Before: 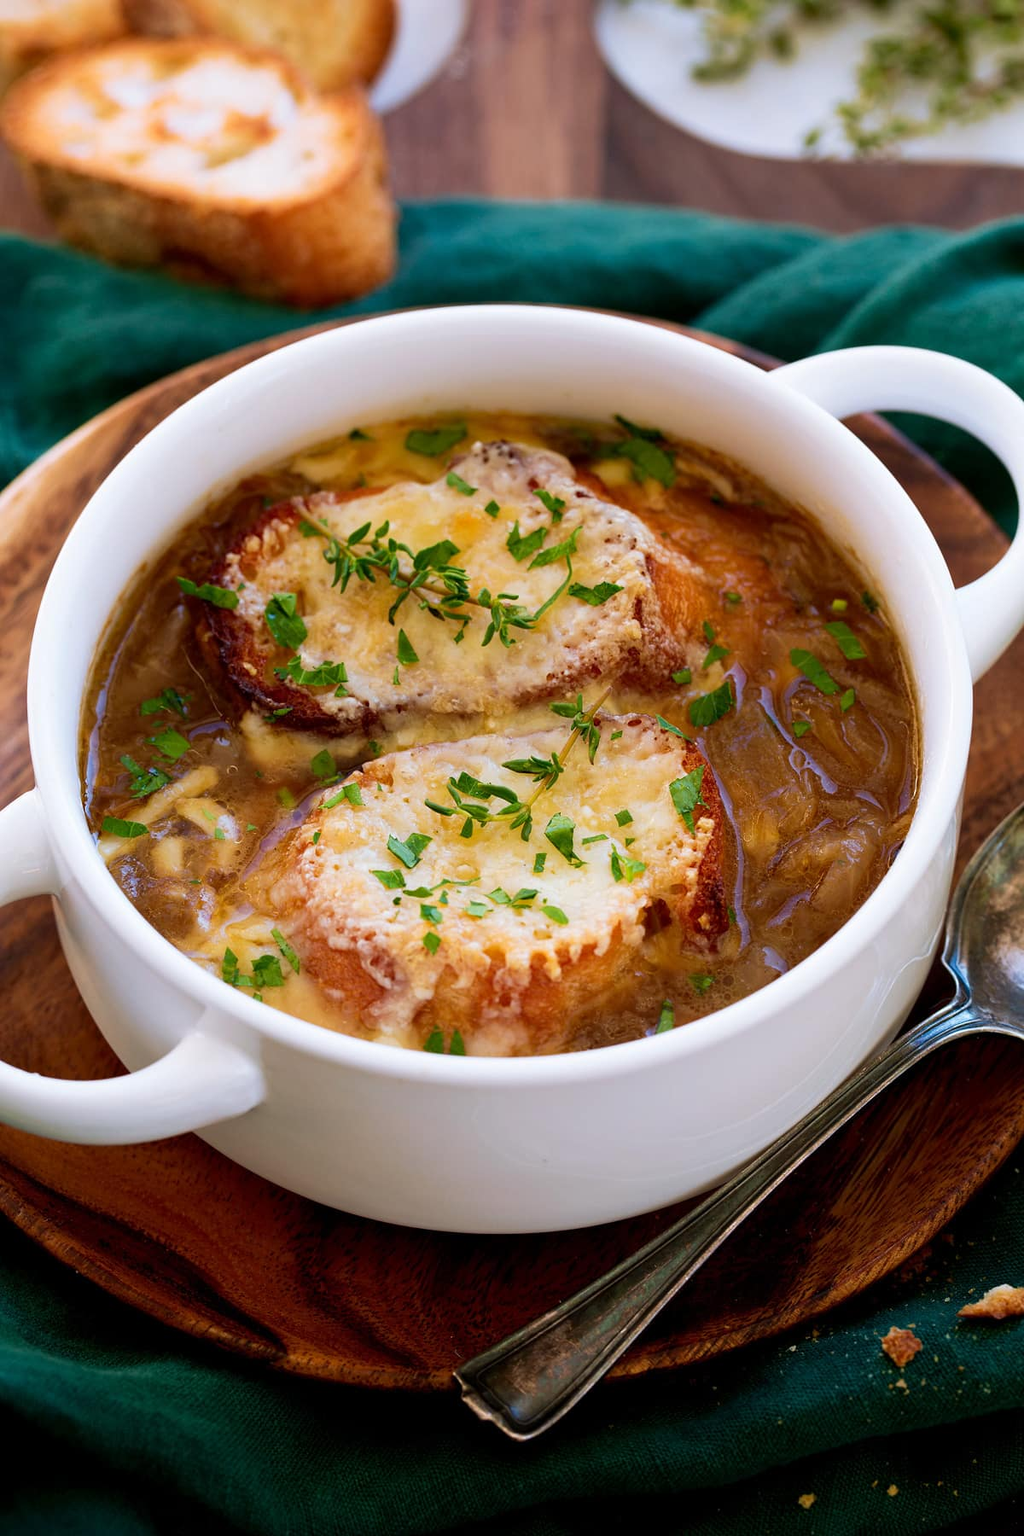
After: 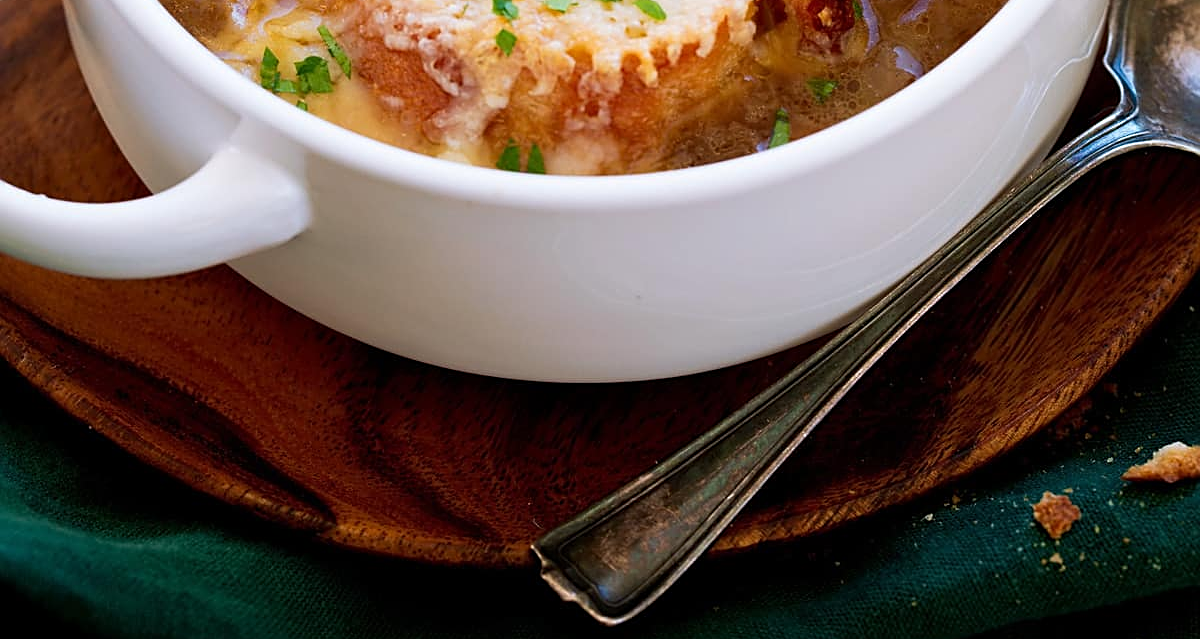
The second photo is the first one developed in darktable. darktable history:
sharpen: on, module defaults
crop and rotate: top 59.082%, bottom 5.403%
